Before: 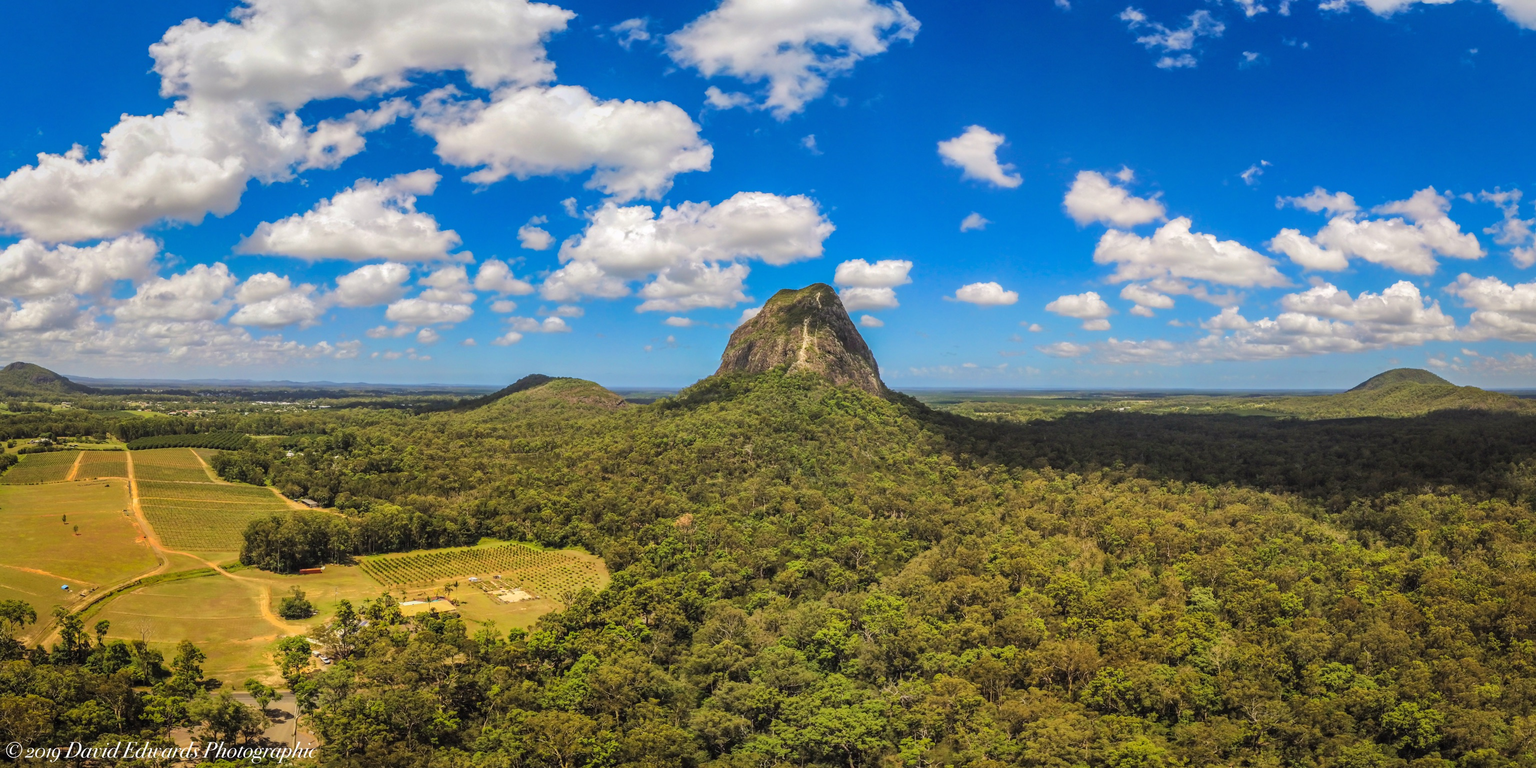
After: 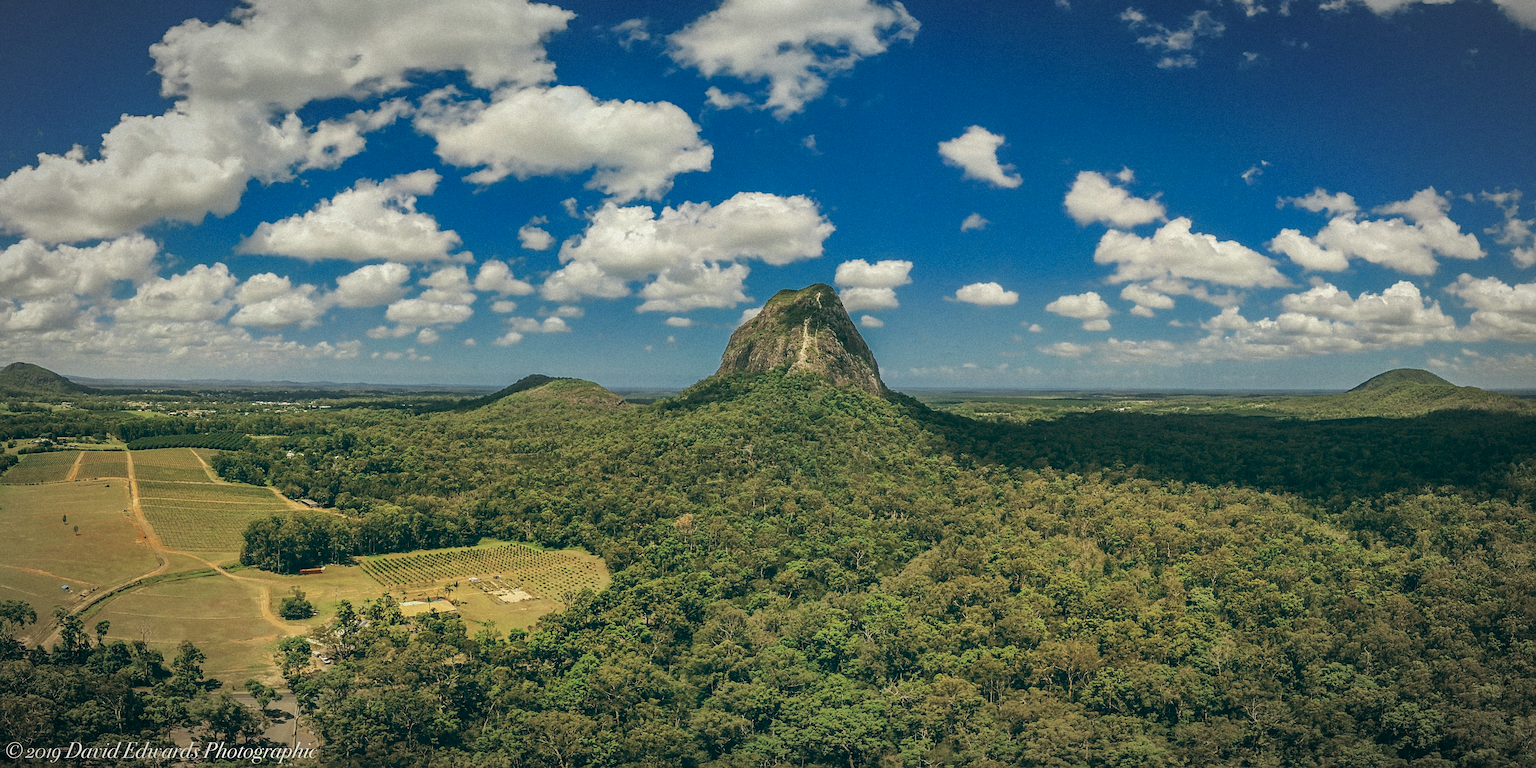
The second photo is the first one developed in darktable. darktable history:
color zones: curves: ch0 [(0, 0.5) (0.125, 0.4) (0.25, 0.5) (0.375, 0.4) (0.5, 0.4) (0.625, 0.35) (0.75, 0.35) (0.875, 0.5)]; ch1 [(0, 0.35) (0.125, 0.45) (0.25, 0.35) (0.375, 0.35) (0.5, 0.35) (0.625, 0.35) (0.75, 0.45) (0.875, 0.35)]; ch2 [(0, 0.6) (0.125, 0.5) (0.25, 0.5) (0.375, 0.6) (0.5, 0.6) (0.625, 0.5) (0.75, 0.5) (0.875, 0.5)]
vignetting: fall-off radius 70%, automatic ratio true
color balance: lift [1.005, 0.99, 1.007, 1.01], gamma [1, 1.034, 1.032, 0.966], gain [0.873, 1.055, 1.067, 0.933]
sharpen: on, module defaults
grain: mid-tones bias 0%
